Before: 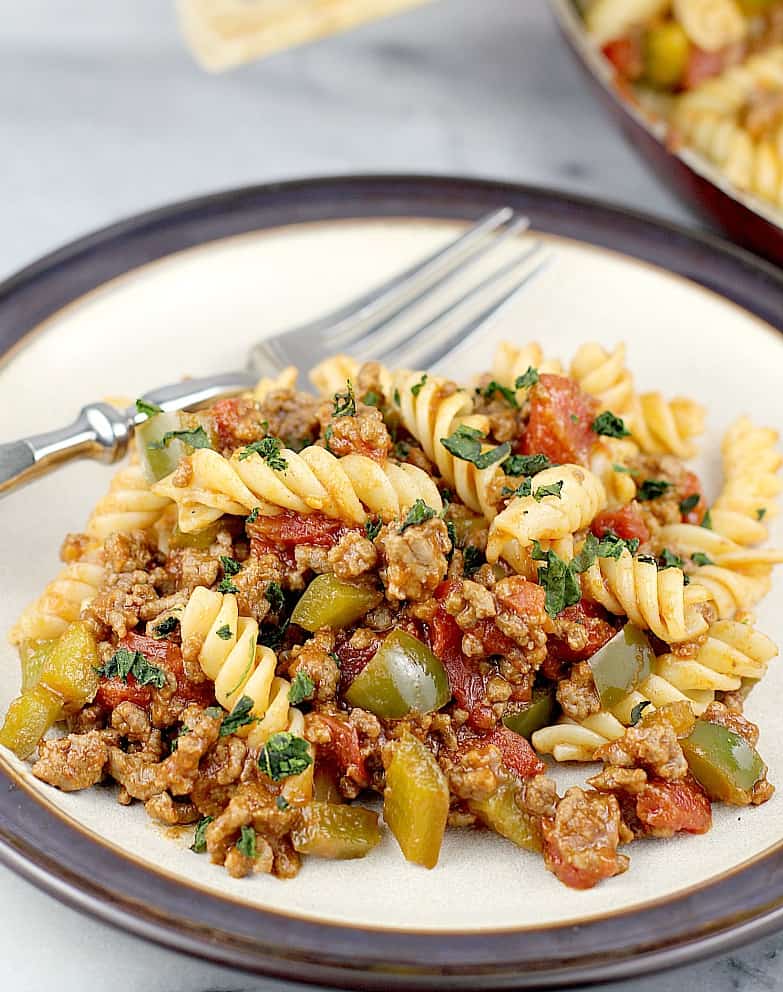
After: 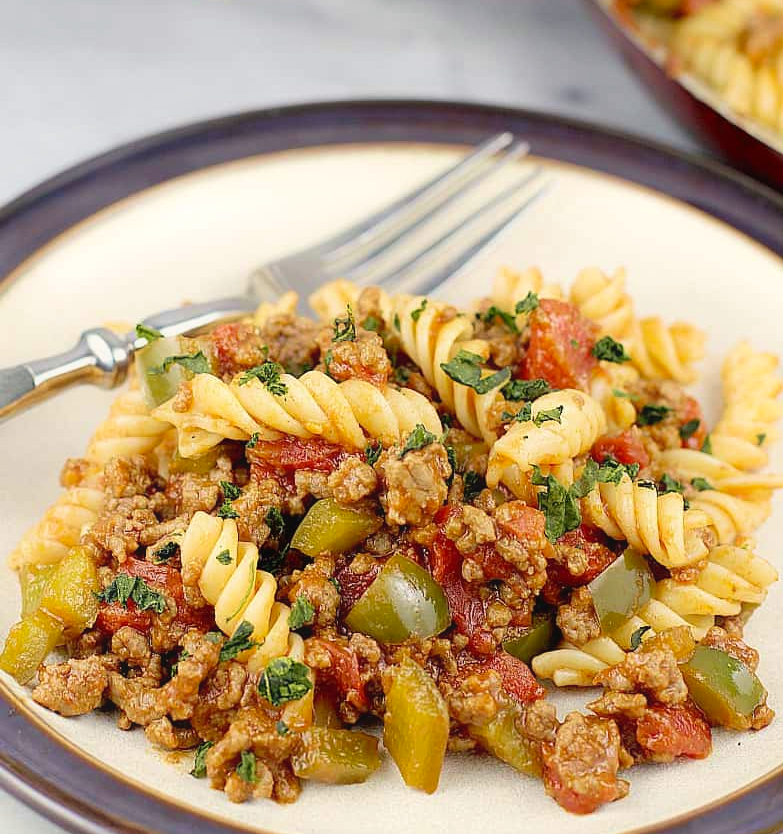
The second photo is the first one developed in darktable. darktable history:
color correction: highlights a* 0.872, highlights b* 2.8, saturation 1.06
contrast equalizer: octaves 7, y [[0.5, 0.488, 0.462, 0.461, 0.491, 0.5], [0.5 ×6], [0.5 ×6], [0 ×6], [0 ×6]]
crop: top 7.576%, bottom 8.257%
color zones: curves: ch2 [(0, 0.5) (0.143, 0.5) (0.286, 0.489) (0.415, 0.421) (0.571, 0.5) (0.714, 0.5) (0.857, 0.5) (1, 0.5)]
velvia: on, module defaults
